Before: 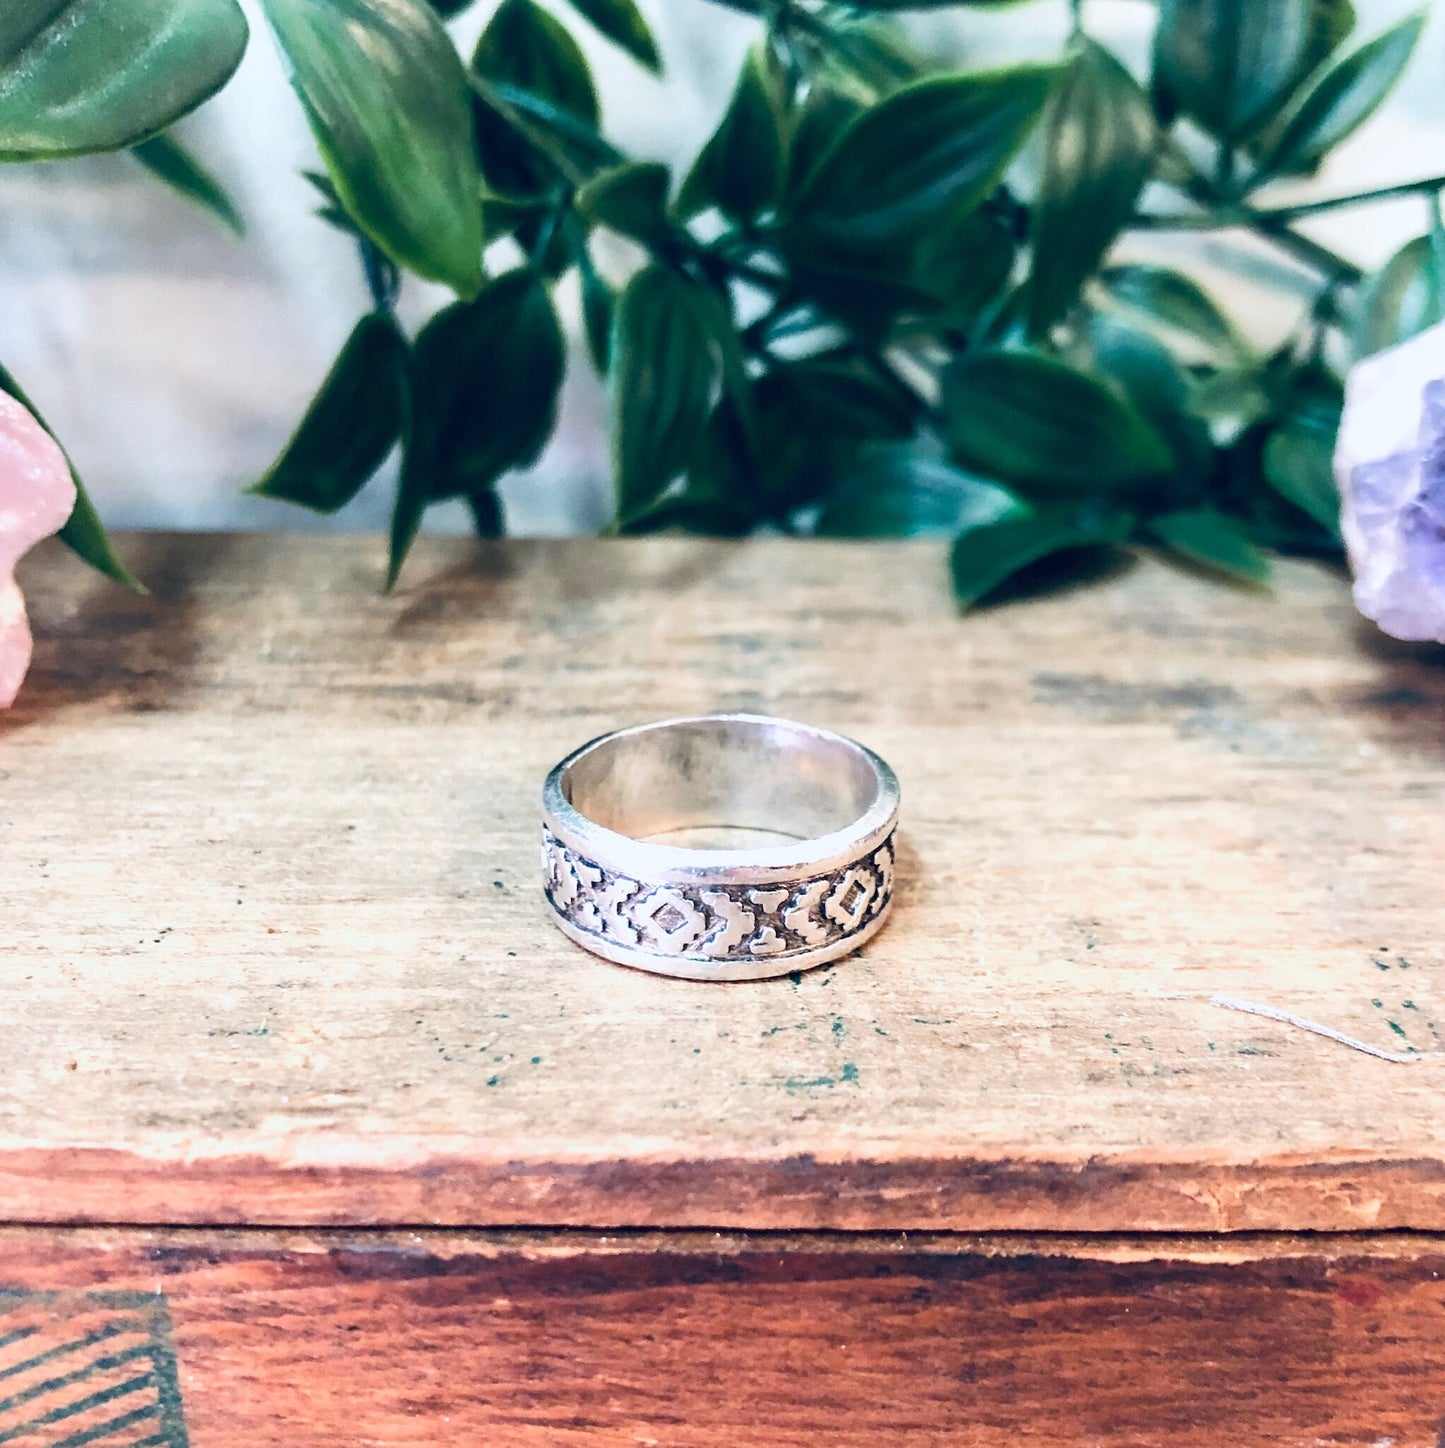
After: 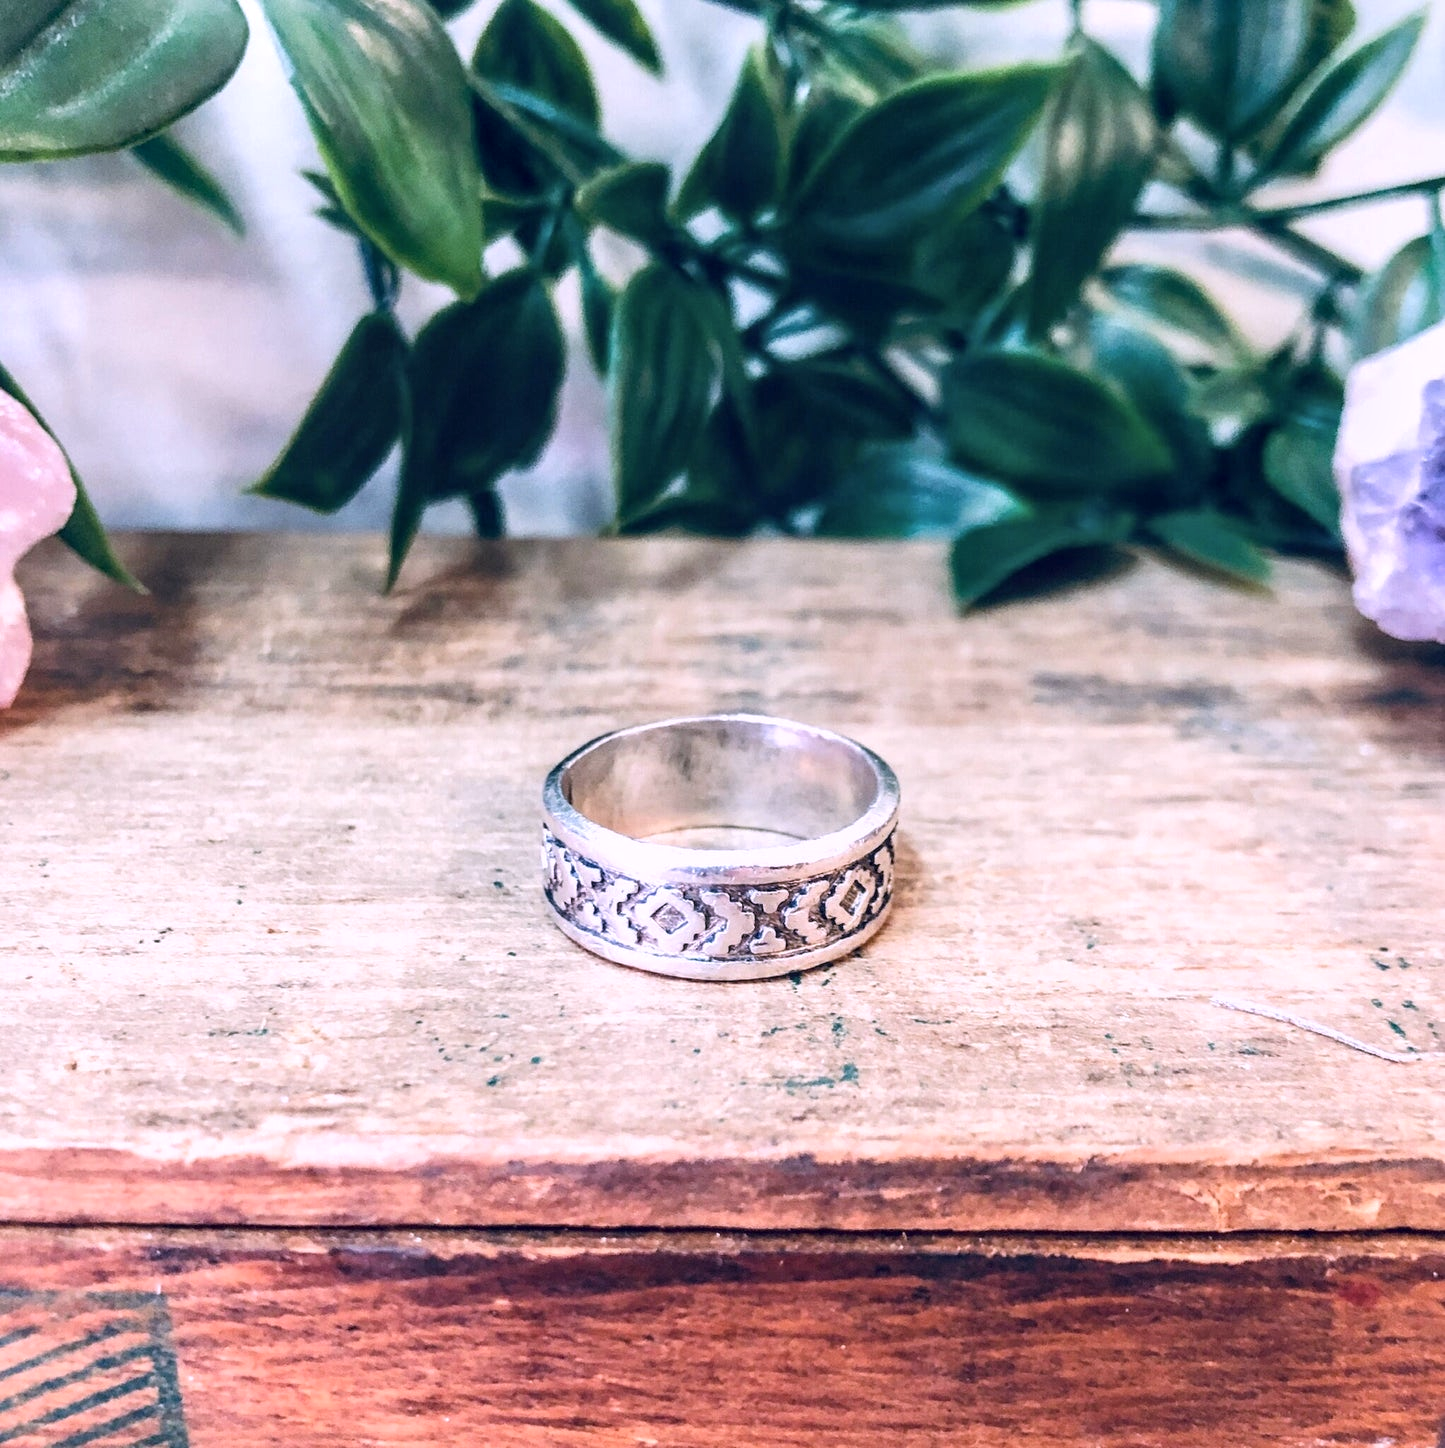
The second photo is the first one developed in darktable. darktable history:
color calibration: output R [1.063, -0.012, -0.003, 0], output B [-0.079, 0.047, 1, 0], illuminant custom, x 0.368, y 0.373, temperature 4337.37 K
local contrast: on, module defaults
